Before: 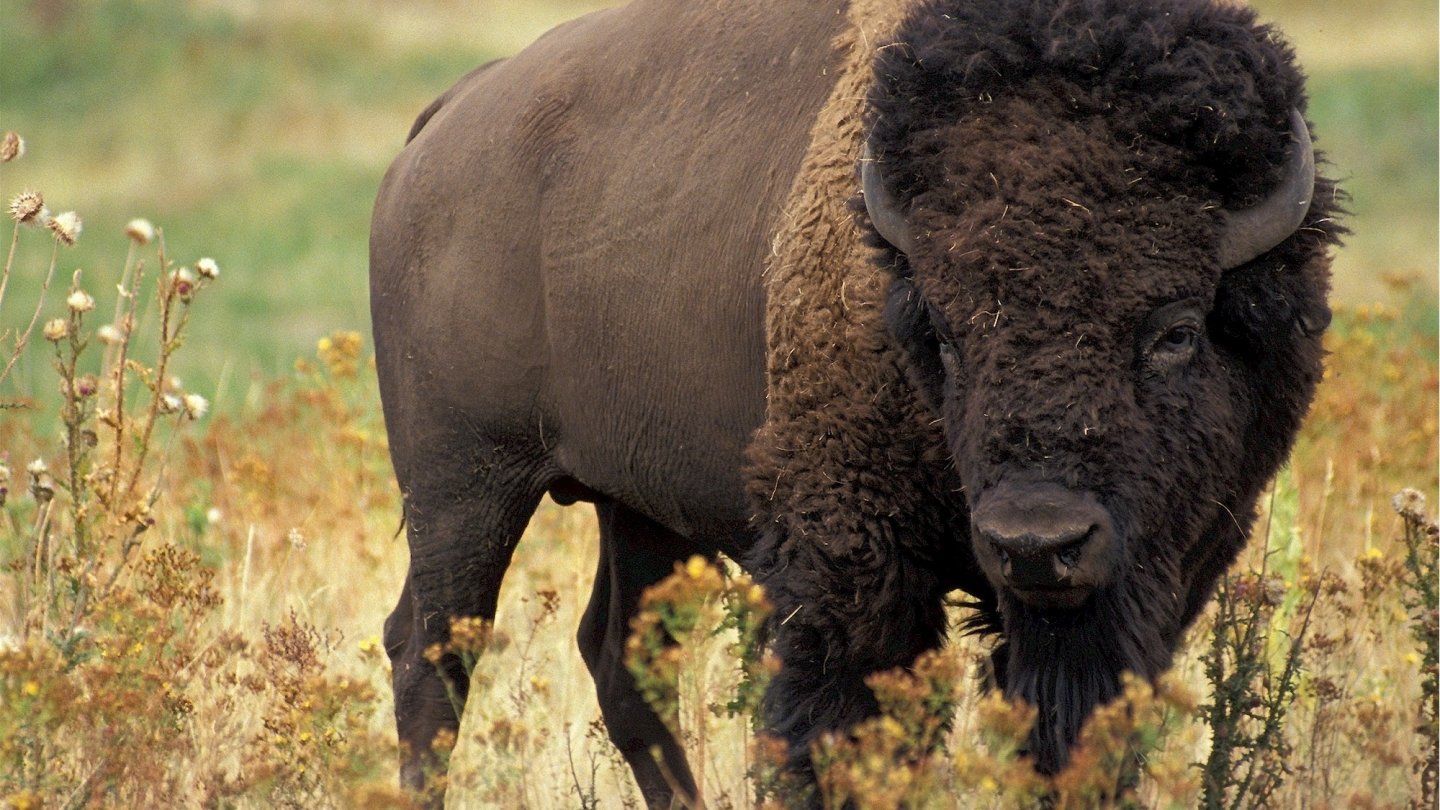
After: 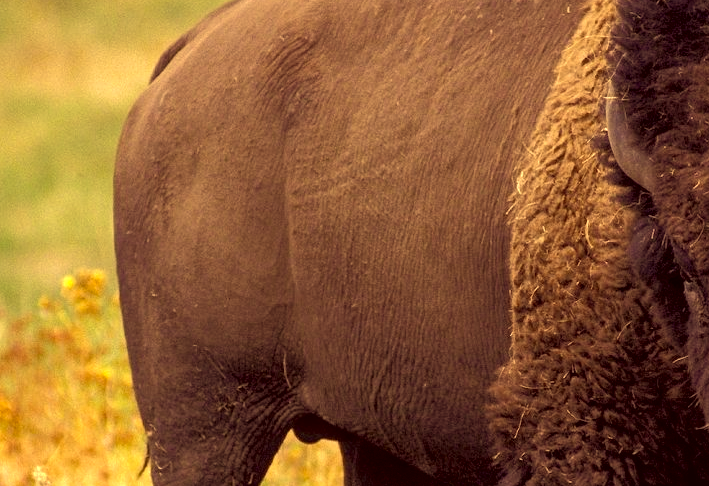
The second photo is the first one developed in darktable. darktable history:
crop: left 17.835%, top 7.675%, right 32.881%, bottom 32.213%
exposure: exposure 0.207 EV, compensate highlight preservation false
color balance rgb: linear chroma grading › global chroma -0.67%, saturation formula JzAzBz (2021)
white balance: emerald 1
color calibration: illuminant as shot in camera, x 0.358, y 0.373, temperature 4628.91 K
local contrast: detail 130%
velvia: on, module defaults
color correction: highlights a* 10.12, highlights b* 39.04, shadows a* 14.62, shadows b* 3.37
